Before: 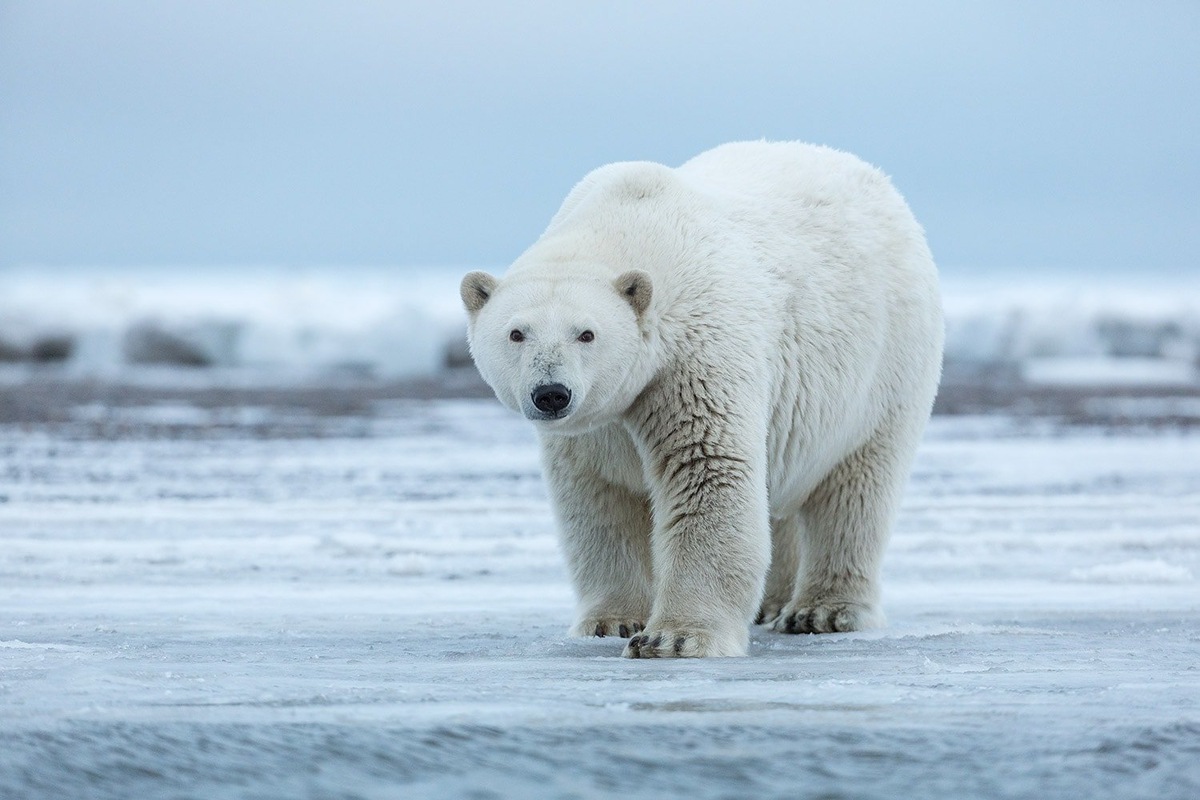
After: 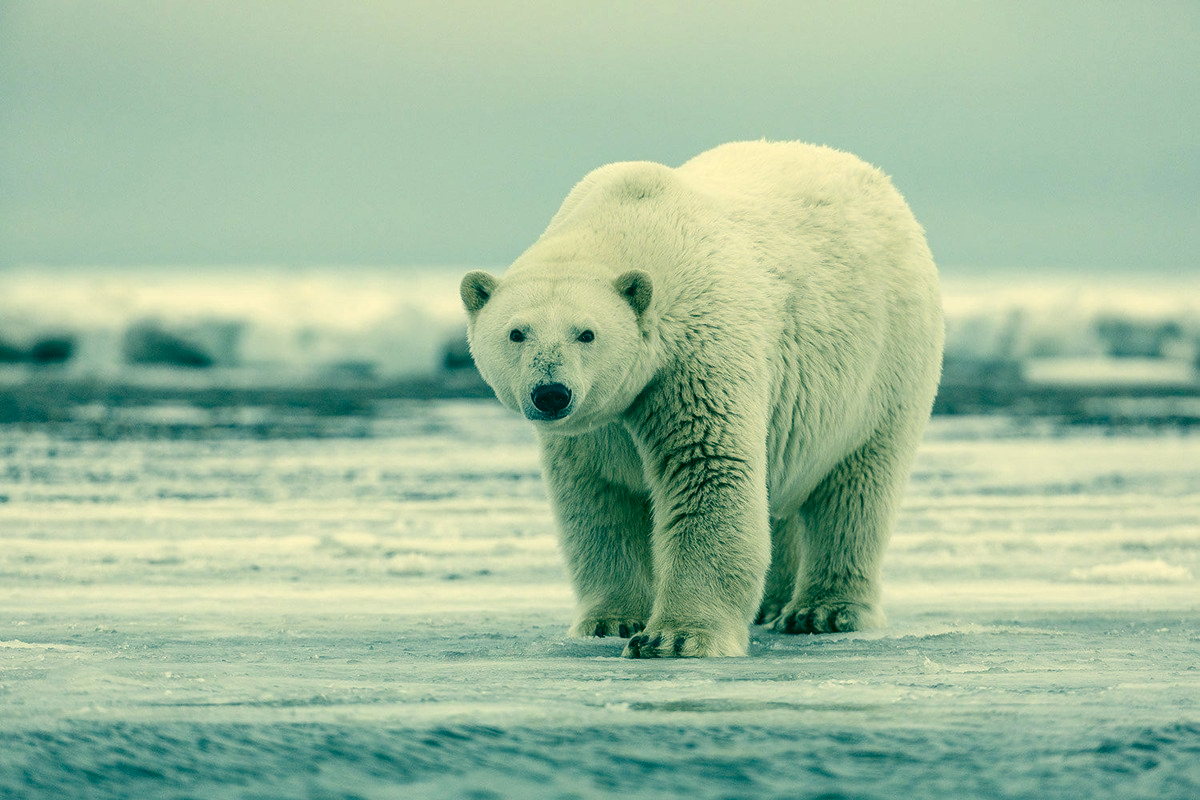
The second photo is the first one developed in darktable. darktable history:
contrast brightness saturation: contrast 0.067, brightness -0.132, saturation 0.065
color correction: highlights a* 1.93, highlights b* 34.45, shadows a* -37.33, shadows b* -6.03
local contrast: on, module defaults
